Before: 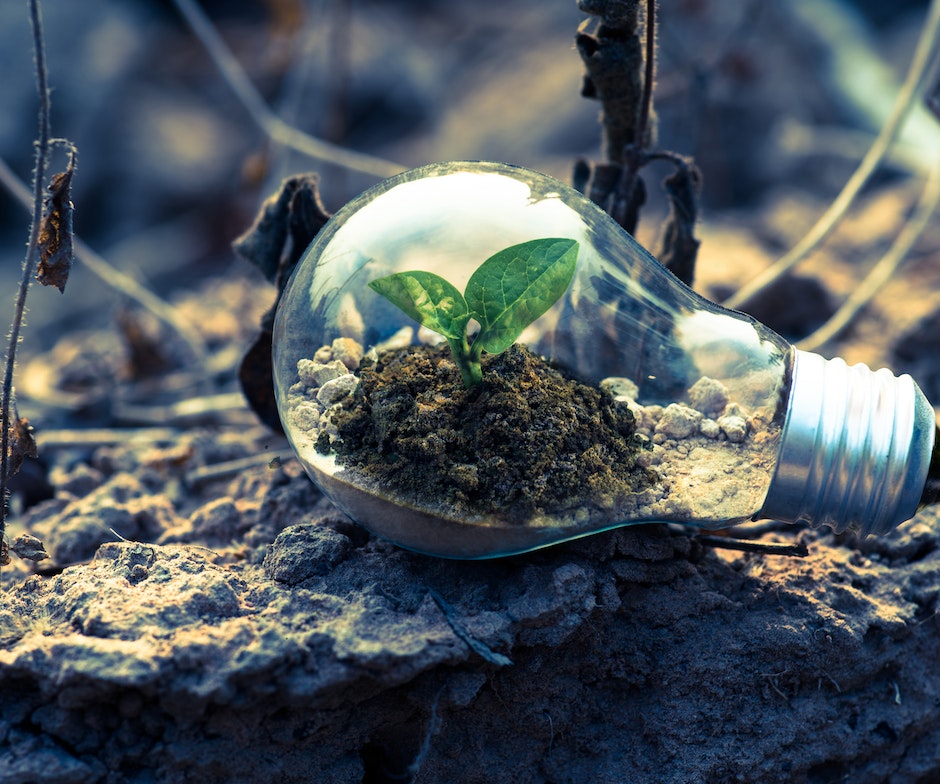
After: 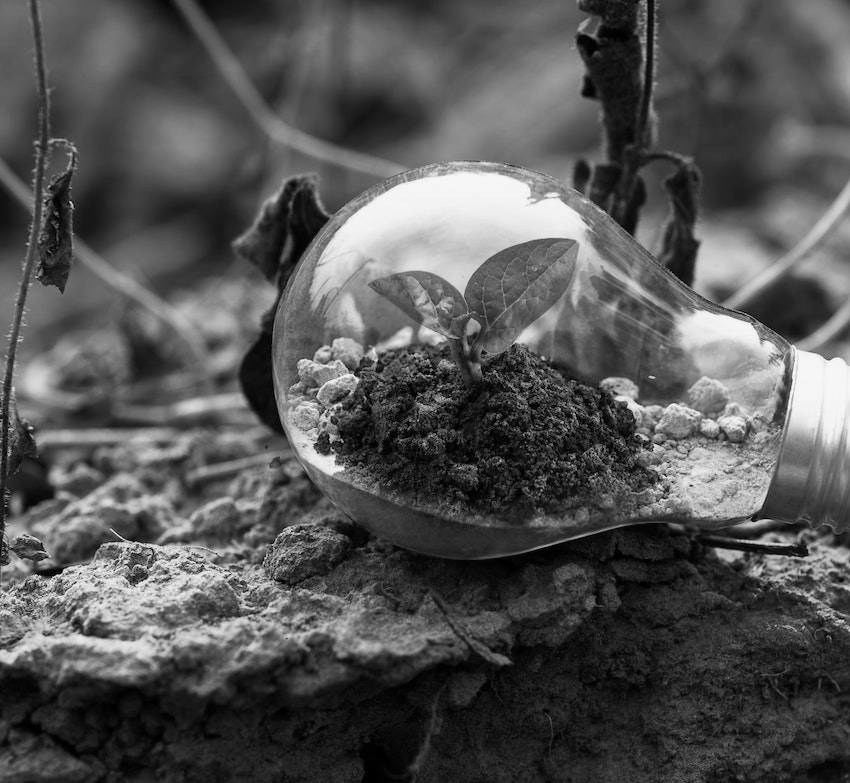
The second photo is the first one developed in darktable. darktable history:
crop: right 9.509%, bottom 0.031%
color calibration: output gray [0.18, 0.41, 0.41, 0], gray › normalize channels true, illuminant same as pipeline (D50), adaptation XYZ, x 0.346, y 0.359, gamut compression 0
